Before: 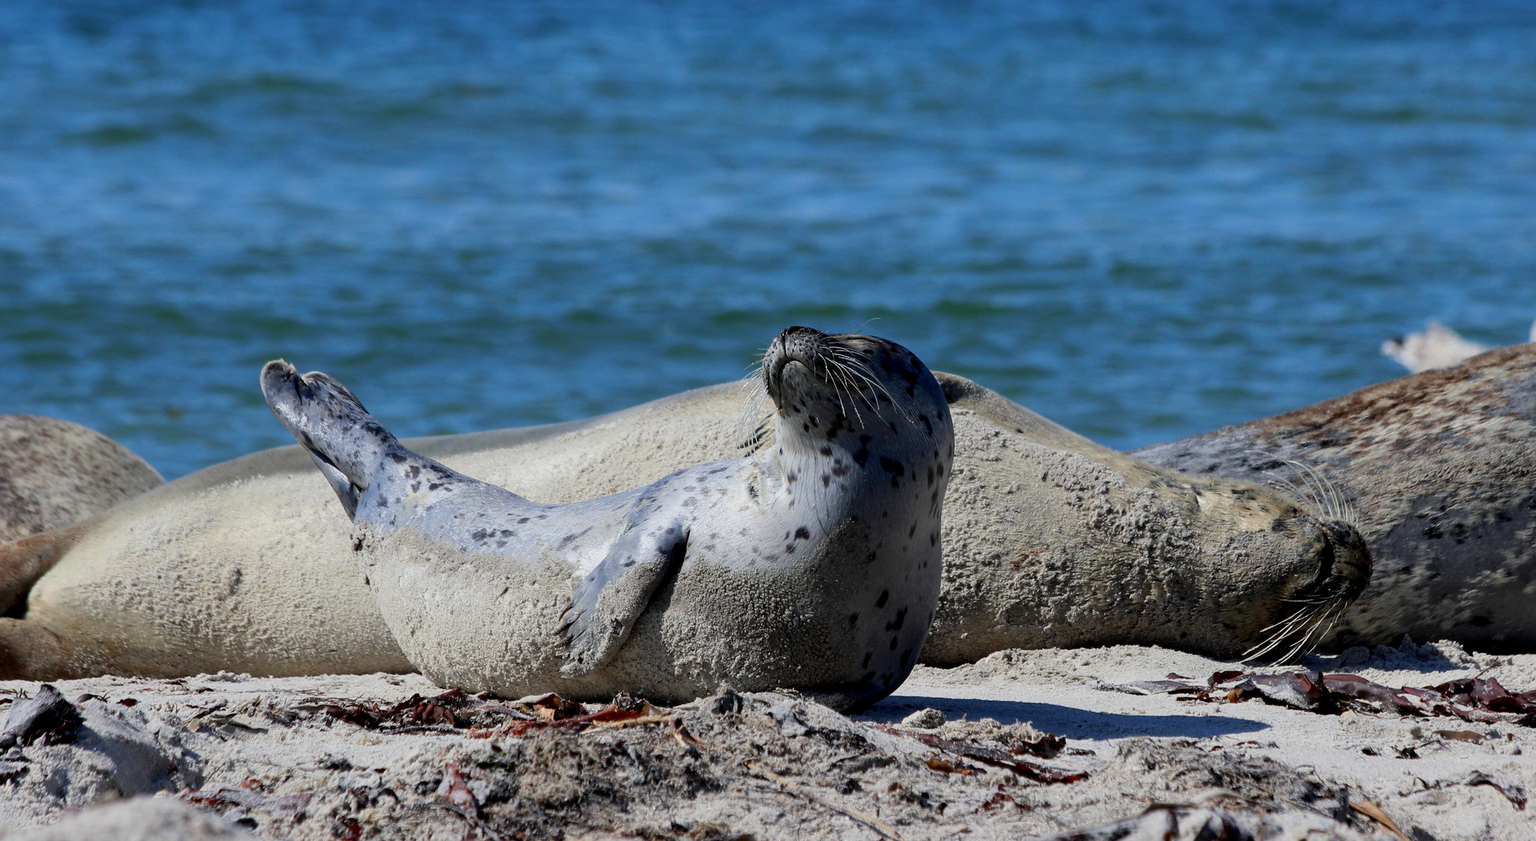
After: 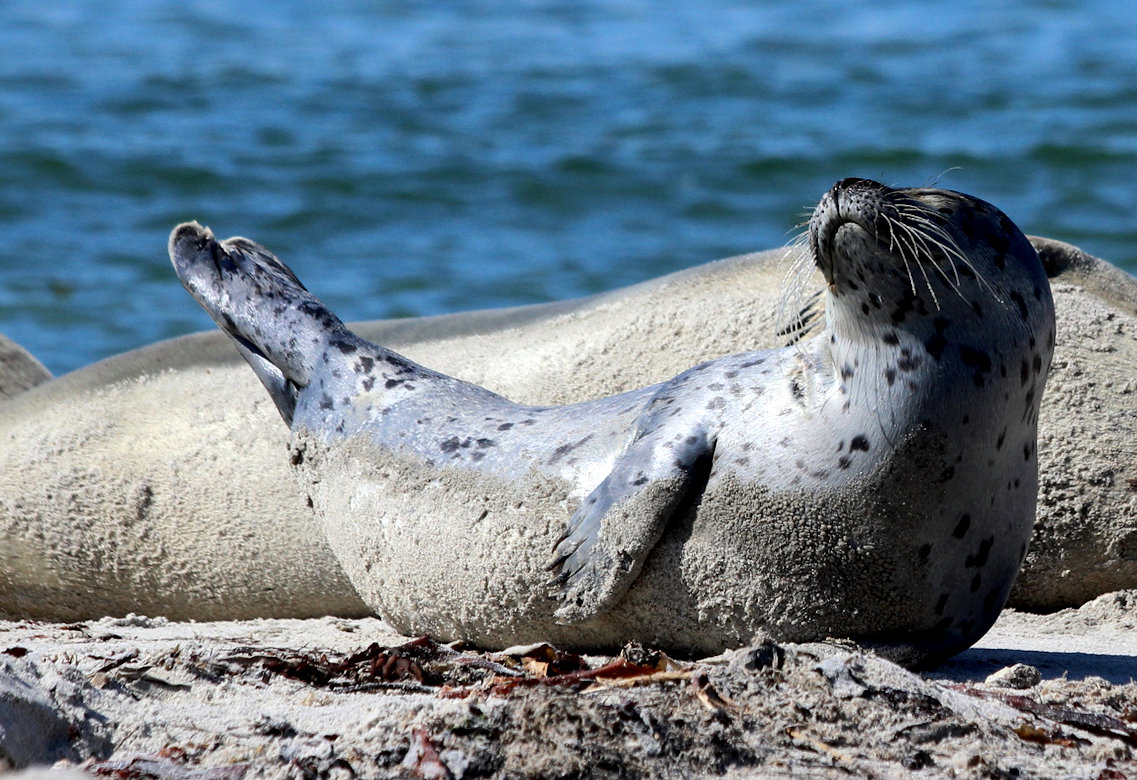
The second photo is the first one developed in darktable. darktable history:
local contrast: mode bilateral grid, contrast 20, coarseness 50, detail 130%, midtone range 0.2
rotate and perspective: lens shift (vertical) 0.048, lens shift (horizontal) -0.024, automatic cropping off
tone equalizer: -8 EV -0.417 EV, -7 EV -0.389 EV, -6 EV -0.333 EV, -5 EV -0.222 EV, -3 EV 0.222 EV, -2 EV 0.333 EV, -1 EV 0.389 EV, +0 EV 0.417 EV, edges refinement/feathering 500, mask exposure compensation -1.25 EV, preserve details no
crop: left 8.966%, top 23.852%, right 34.699%, bottom 4.703%
